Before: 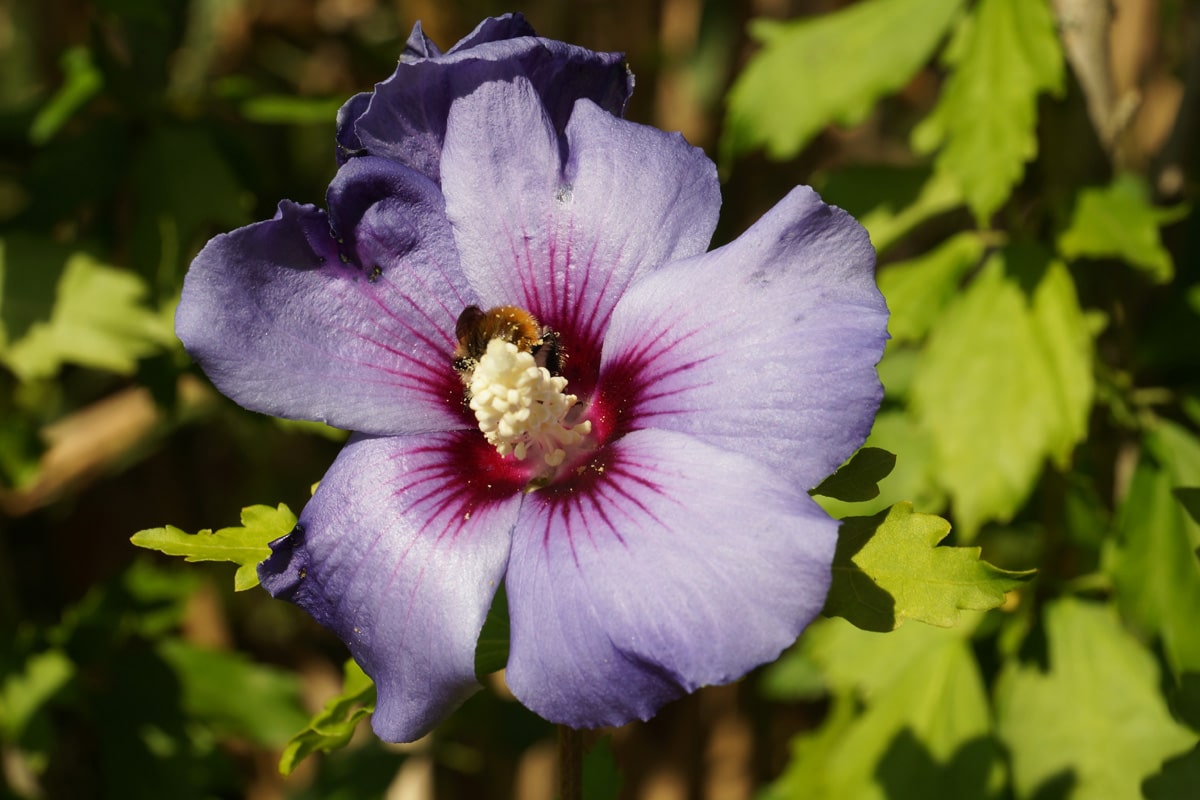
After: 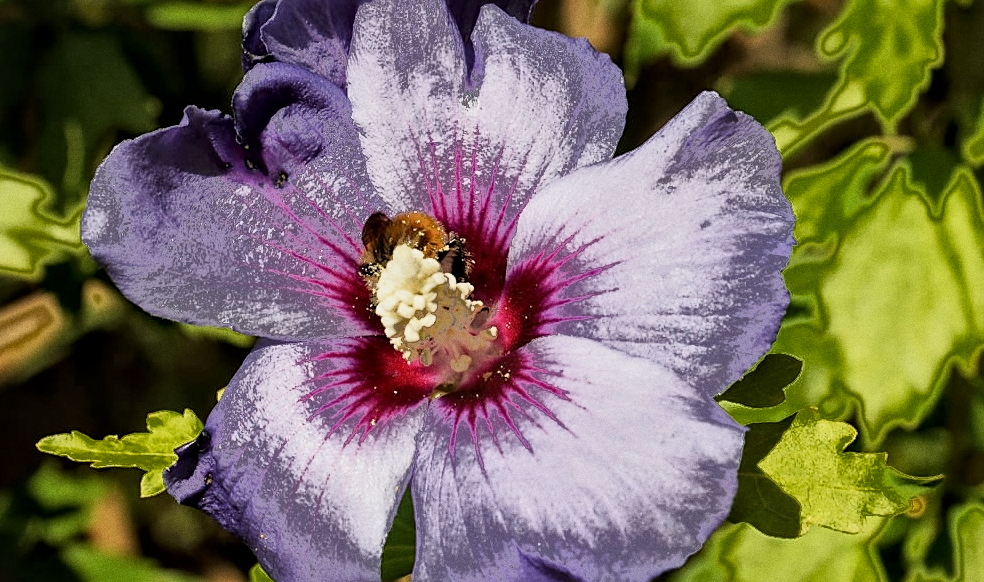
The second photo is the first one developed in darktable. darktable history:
exposure: black level correction 0, exposure 0.68 EV, compensate exposure bias true, compensate highlight preservation false
crop: left 7.856%, top 11.836%, right 10.12%, bottom 15.387%
fill light: exposure -0.73 EV, center 0.69, width 2.2
filmic rgb: black relative exposure -7.65 EV, white relative exposure 4.56 EV, hardness 3.61
grain: coarseness 0.09 ISO
sharpen: on, module defaults
local contrast: mode bilateral grid, contrast 20, coarseness 20, detail 150%, midtone range 0.2
